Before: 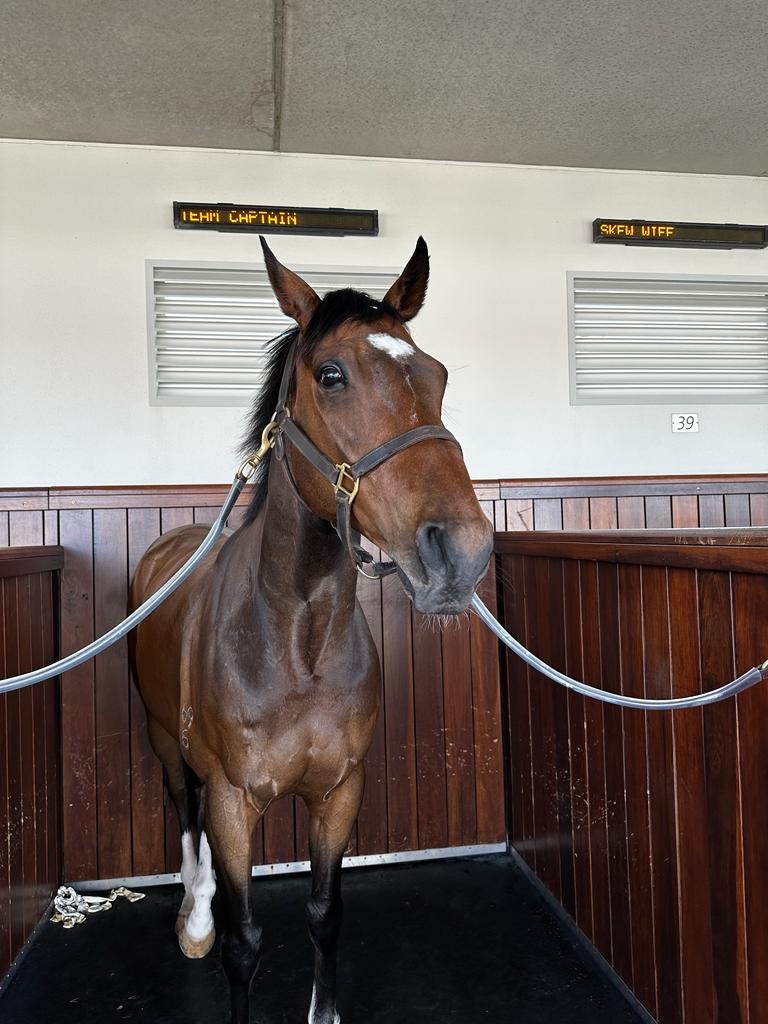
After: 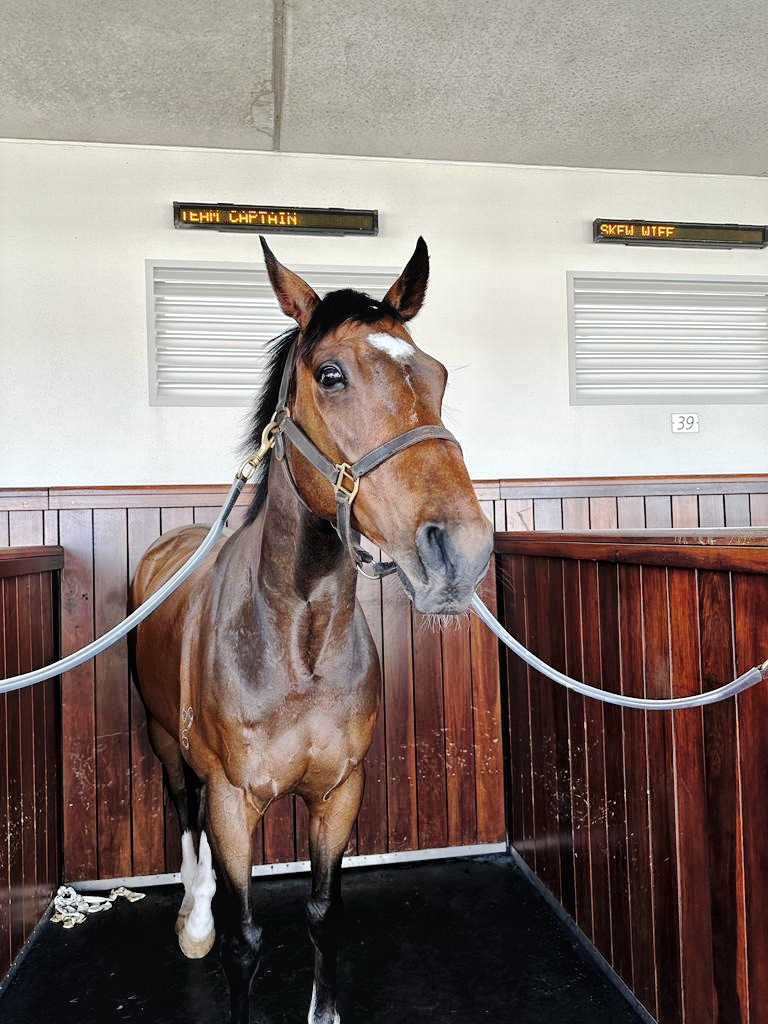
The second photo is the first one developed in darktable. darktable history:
tone curve: curves: ch0 [(0, 0) (0.003, 0.021) (0.011, 0.021) (0.025, 0.021) (0.044, 0.033) (0.069, 0.053) (0.1, 0.08) (0.136, 0.114) (0.177, 0.171) (0.224, 0.246) (0.277, 0.332) (0.335, 0.424) (0.399, 0.496) (0.468, 0.561) (0.543, 0.627) (0.623, 0.685) (0.709, 0.741) (0.801, 0.813) (0.898, 0.902) (1, 1)], preserve colors none
global tonemap: drago (1, 100), detail 1
